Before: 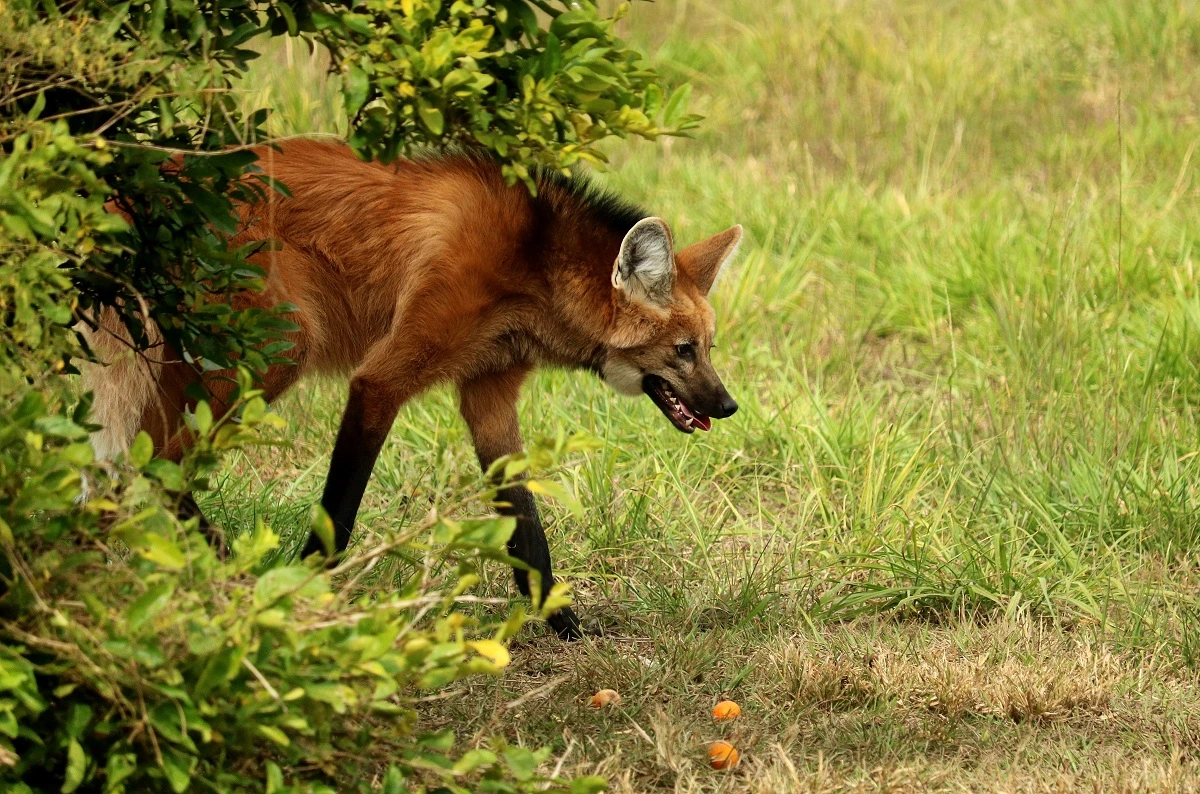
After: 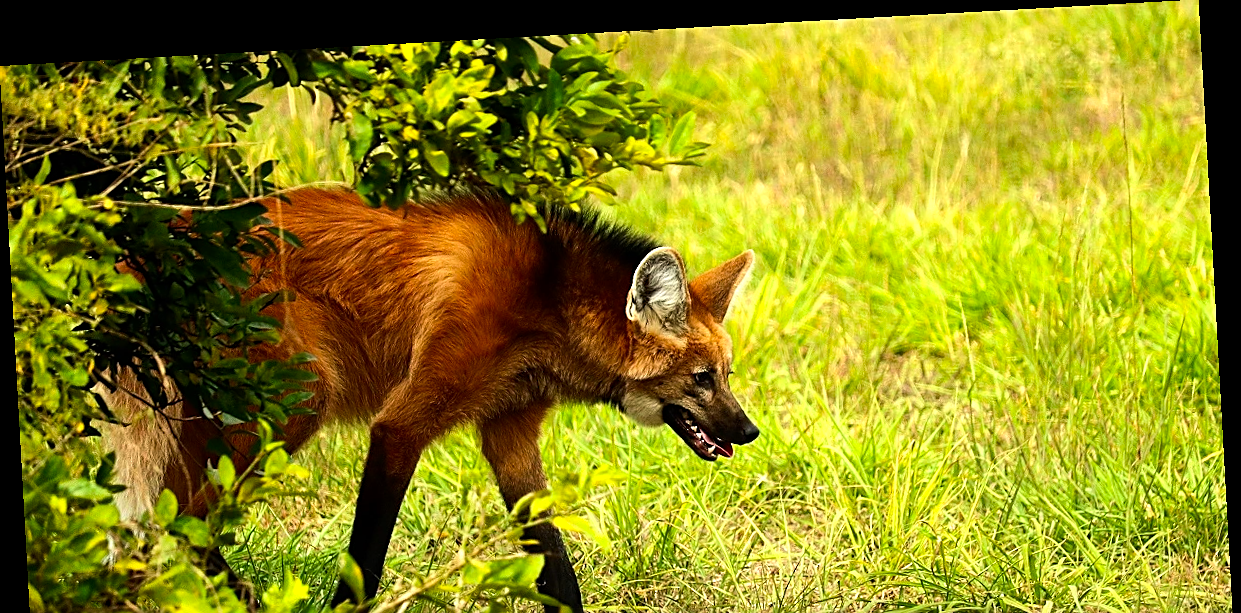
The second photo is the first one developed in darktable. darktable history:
color balance: output saturation 110%
crop: bottom 28.576%
contrast brightness saturation: contrast 0.04, saturation 0.16
rotate and perspective: rotation -3.18°, automatic cropping off
tone equalizer: -8 EV -0.75 EV, -7 EV -0.7 EV, -6 EV -0.6 EV, -5 EV -0.4 EV, -3 EV 0.4 EV, -2 EV 0.6 EV, -1 EV 0.7 EV, +0 EV 0.75 EV, edges refinement/feathering 500, mask exposure compensation -1.57 EV, preserve details no
sharpen: on, module defaults
